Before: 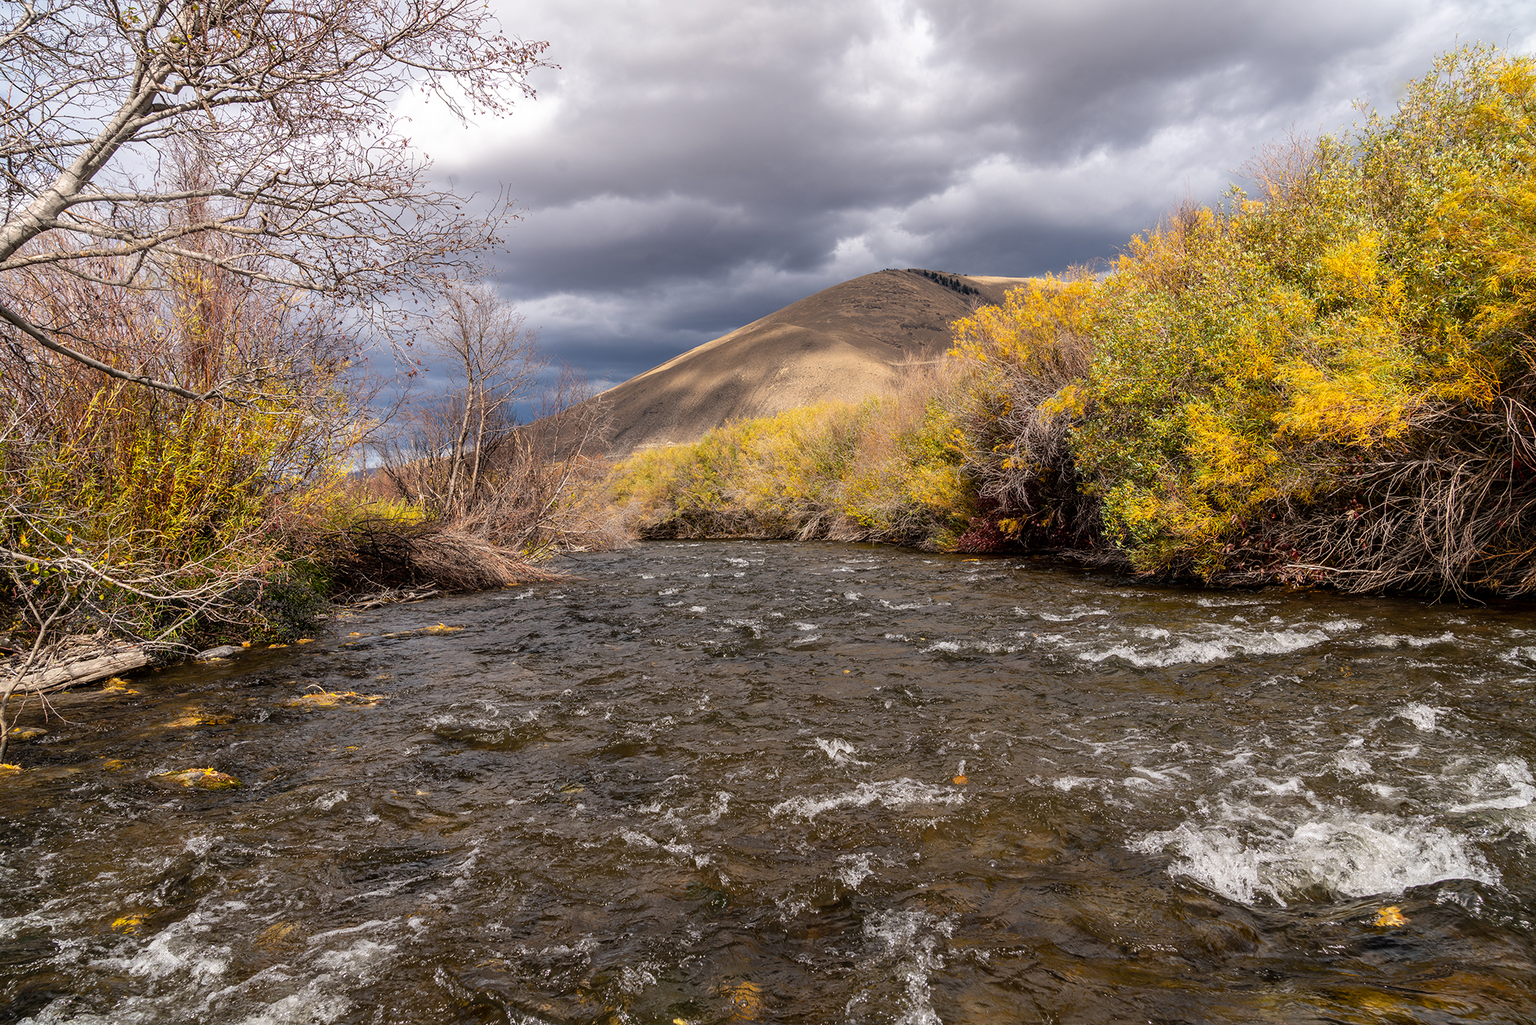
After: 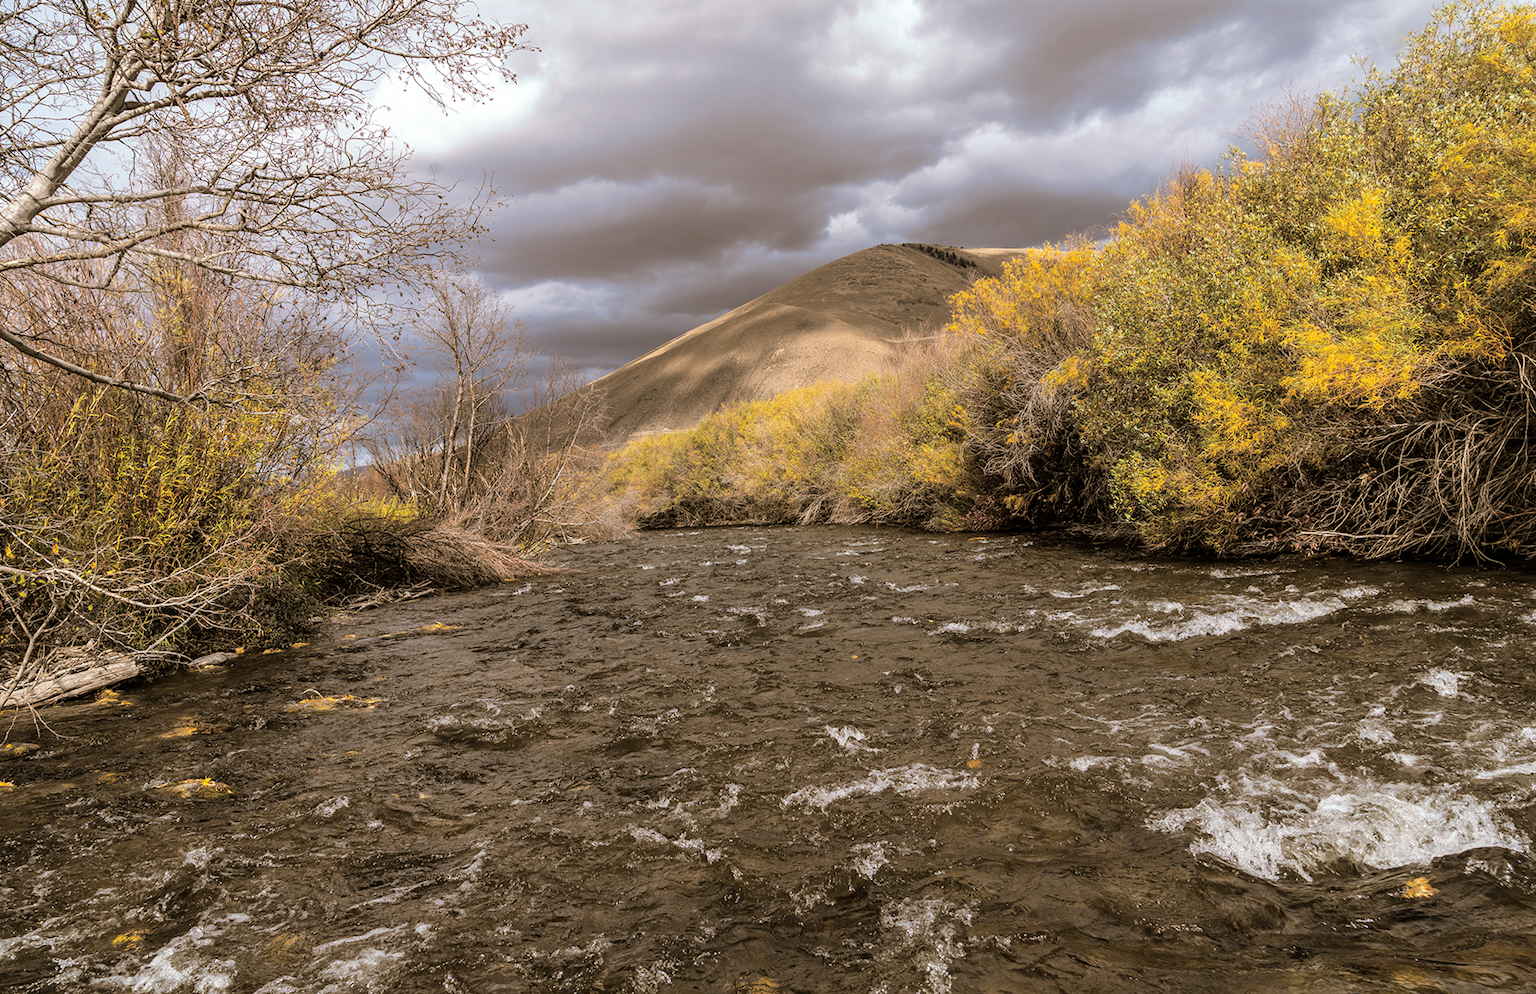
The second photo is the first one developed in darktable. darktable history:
rotate and perspective: rotation -2°, crop left 0.022, crop right 0.978, crop top 0.049, crop bottom 0.951
tone equalizer: on, module defaults
split-toning: shadows › hue 37.98°, highlights › hue 185.58°, balance -55.261
